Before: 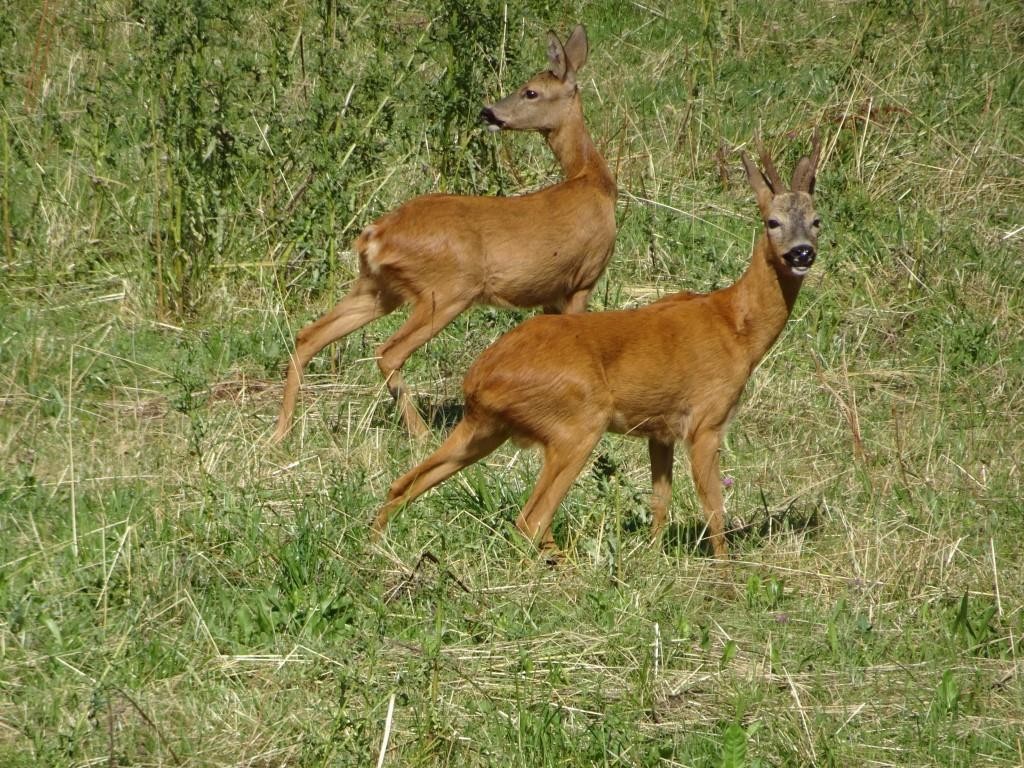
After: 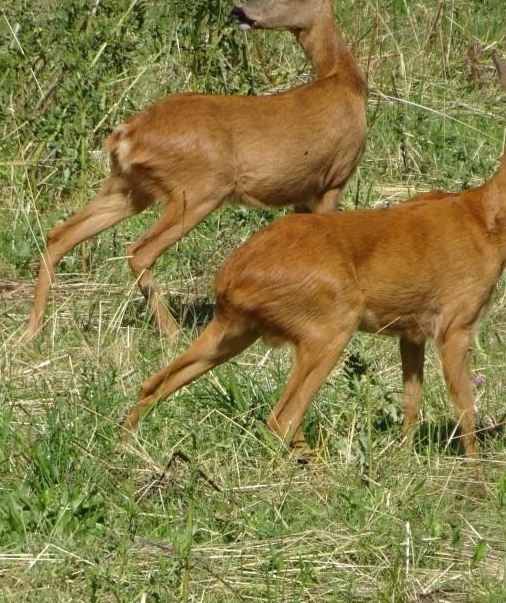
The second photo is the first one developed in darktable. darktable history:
crop and rotate: angle 0.02°, left 24.353%, top 13.219%, right 26.156%, bottom 8.224%
grain: coarseness 0.09 ISO, strength 10%
